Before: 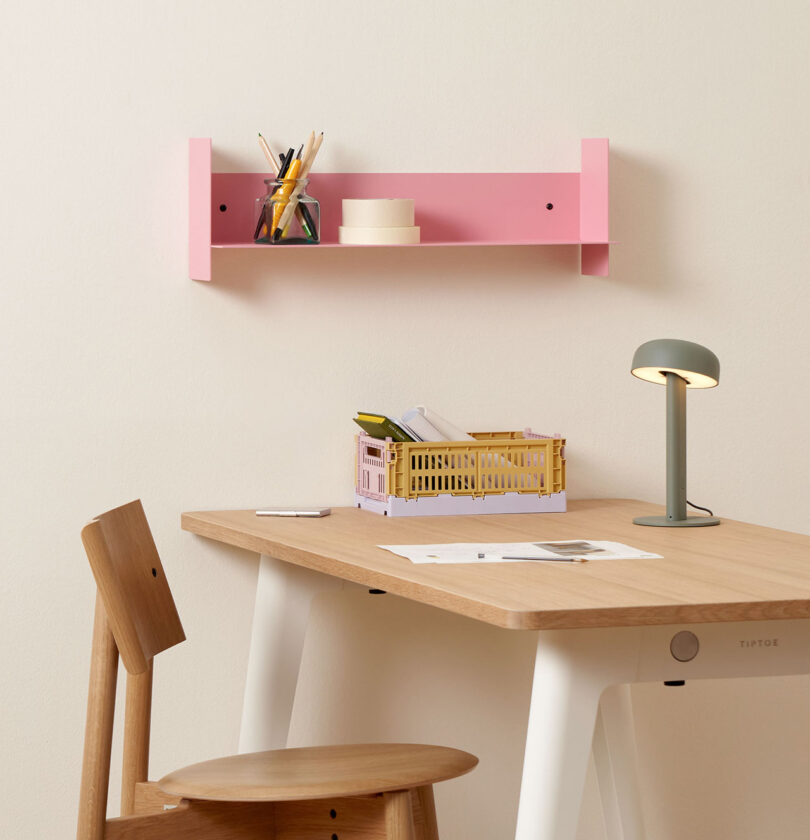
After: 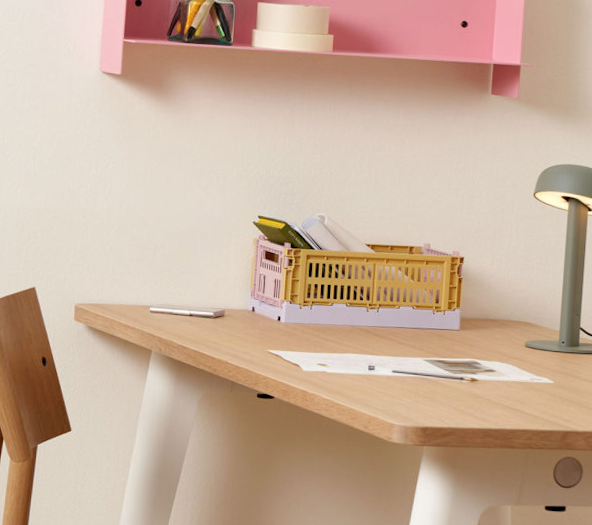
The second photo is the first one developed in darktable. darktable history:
crop and rotate: angle -4.03°, left 9.753%, top 21.092%, right 11.999%, bottom 11.922%
